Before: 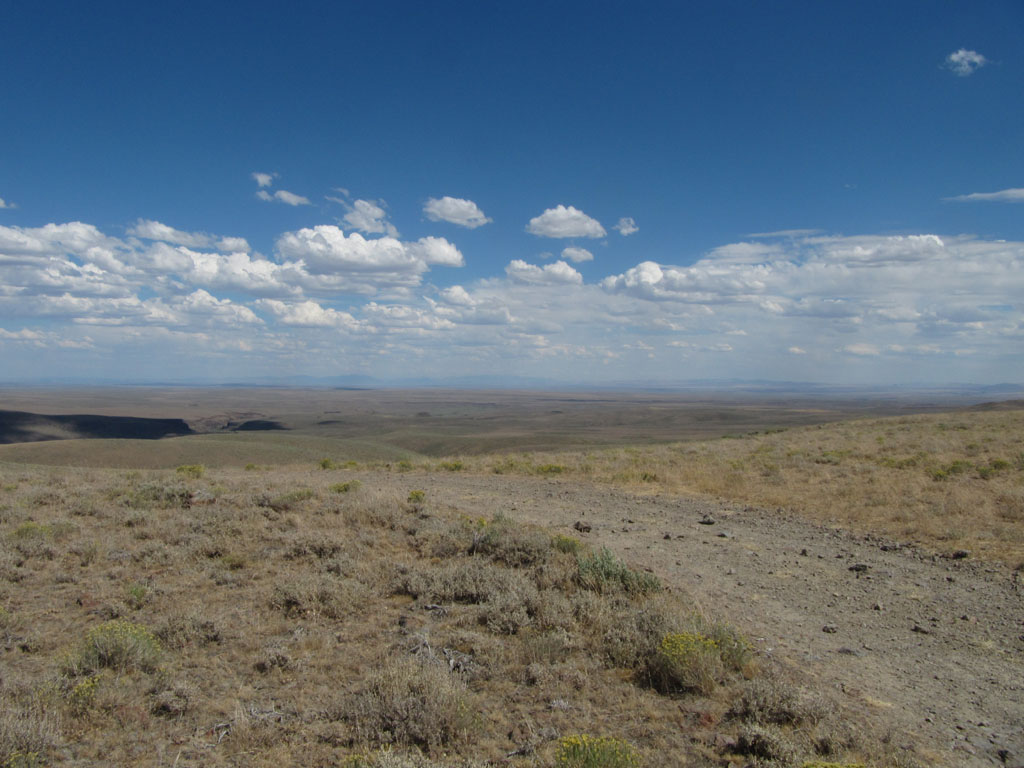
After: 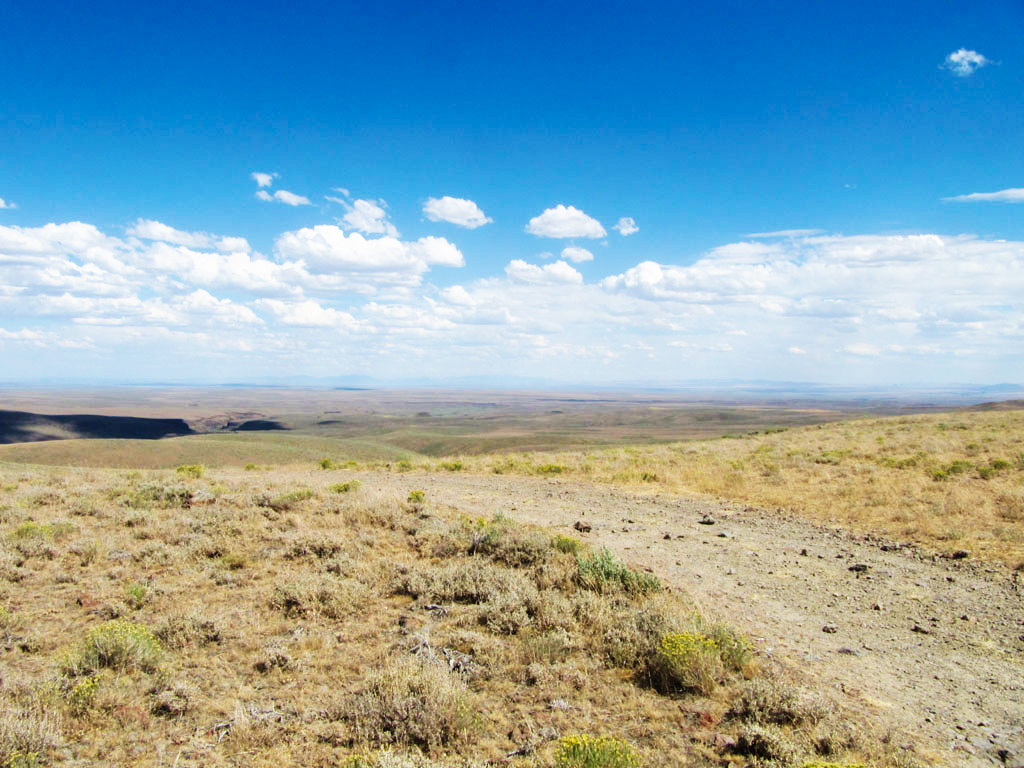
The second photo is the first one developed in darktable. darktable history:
sharpen: radius 2.883, amount 0.868, threshold 47.523
base curve: curves: ch0 [(0, 0) (0.007, 0.004) (0.027, 0.03) (0.046, 0.07) (0.207, 0.54) (0.442, 0.872) (0.673, 0.972) (1, 1)], preserve colors none
velvia: strength 30%
